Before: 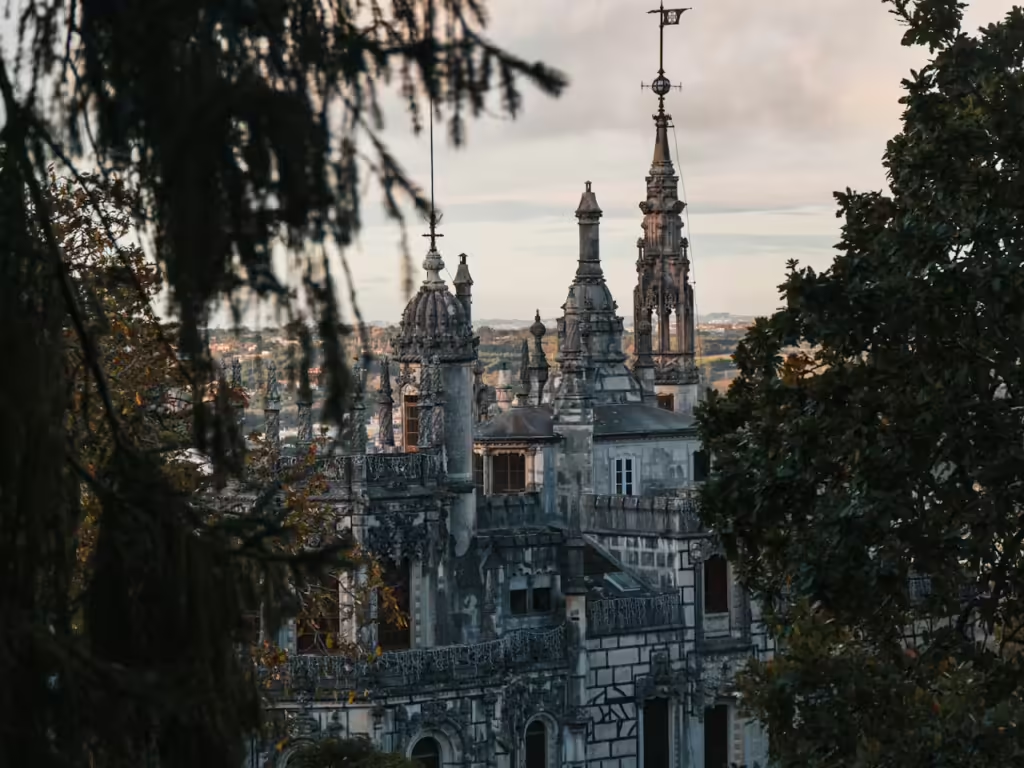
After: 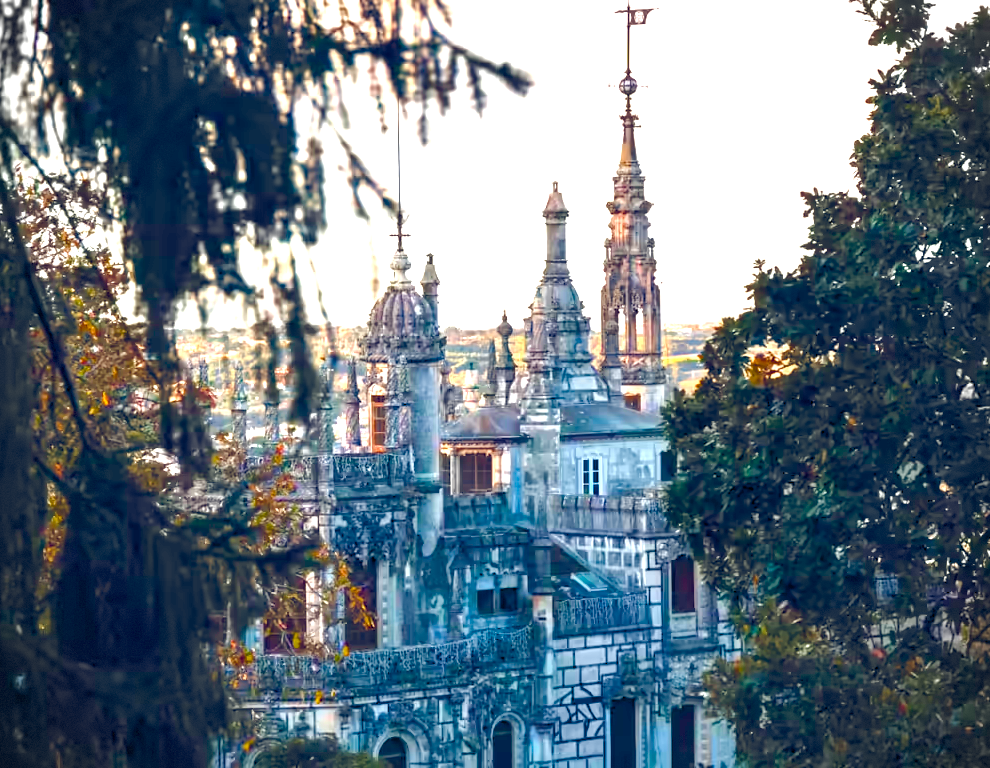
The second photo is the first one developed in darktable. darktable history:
crop and rotate: left 3.29%
color balance rgb: global offset › luminance -0.273%, global offset › chroma 0.318%, global offset › hue 261.97°, perceptual saturation grading › global saturation 34.946%, perceptual saturation grading › highlights -29.96%, perceptual saturation grading › shadows 35.945%, perceptual brilliance grading › mid-tones 9.473%, perceptual brilliance grading › shadows 15.464%, global vibrance 59.901%
exposure: black level correction 0, exposure 1.919 EV, compensate highlight preservation false
vignetting: fall-off radius 60.88%, dithering 8-bit output
